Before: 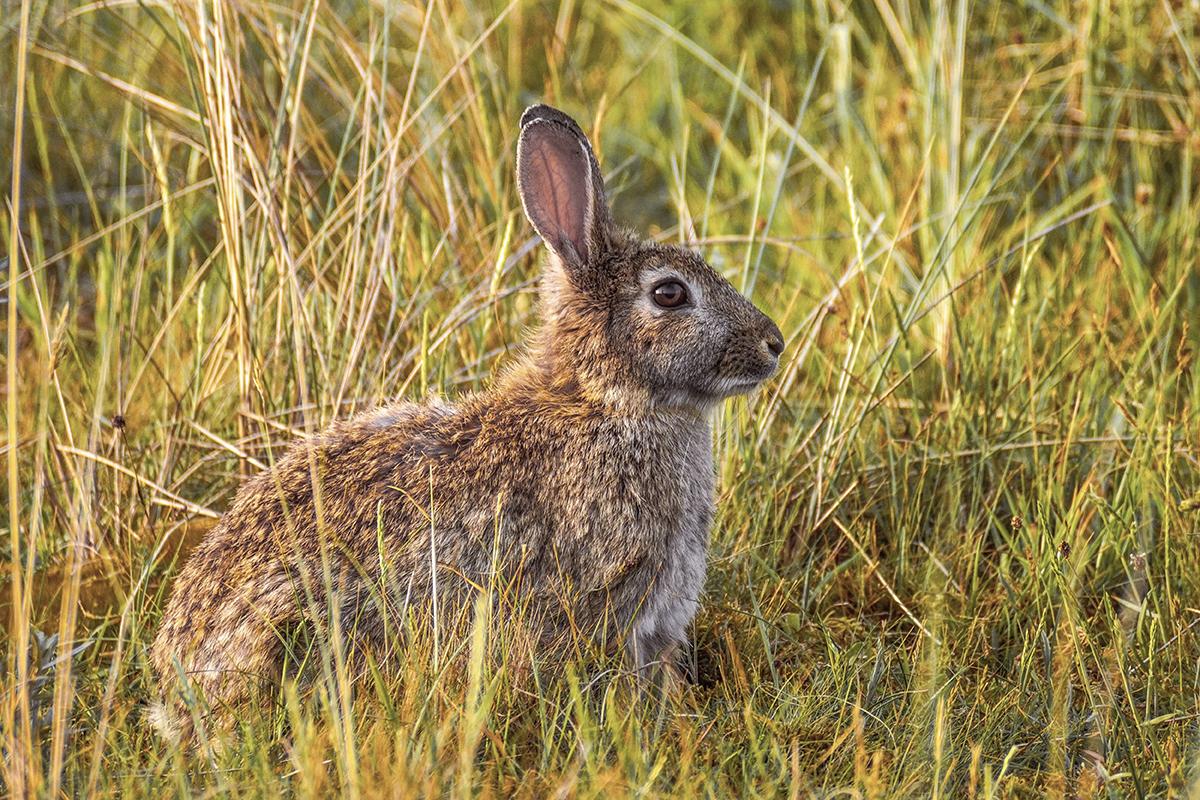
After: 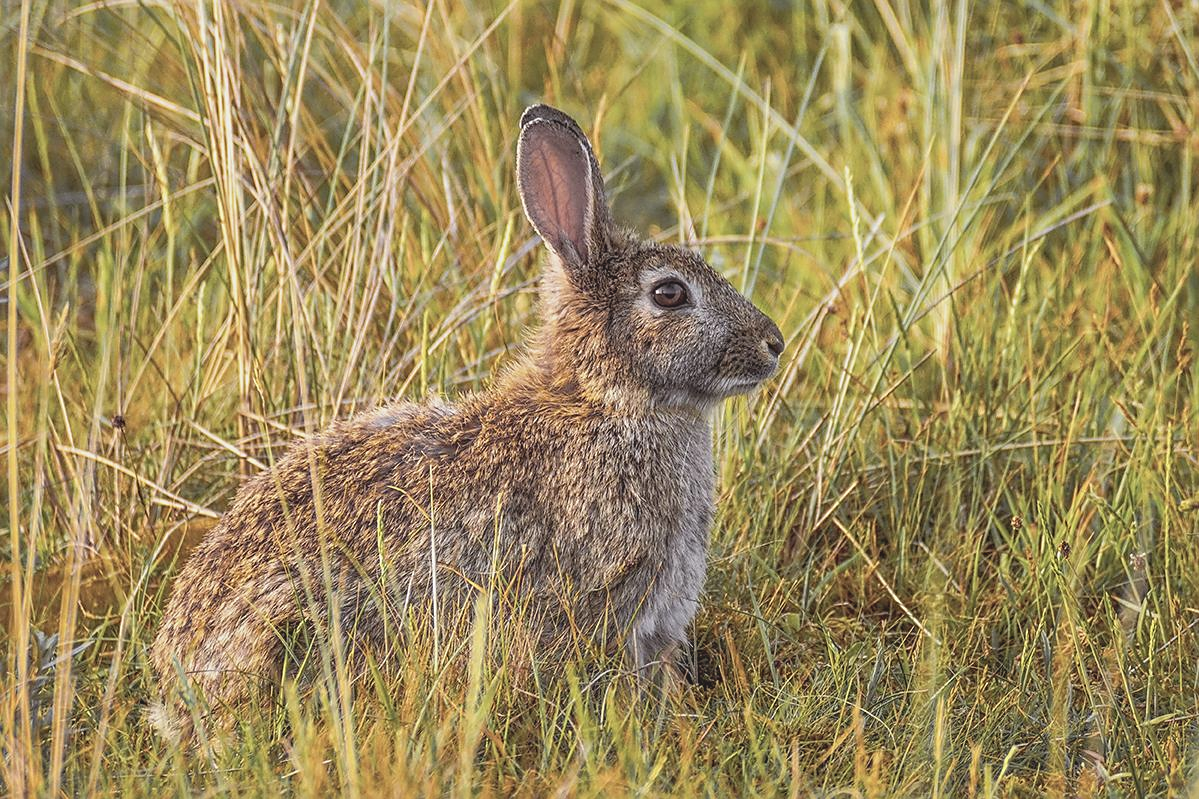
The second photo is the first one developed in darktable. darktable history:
sharpen: radius 1.864, amount 0.398, threshold 1.271
contrast brightness saturation: contrast -0.15, brightness 0.05, saturation -0.12
shadows and highlights: radius 125.46, shadows 30.51, highlights -30.51, low approximation 0.01, soften with gaussian
